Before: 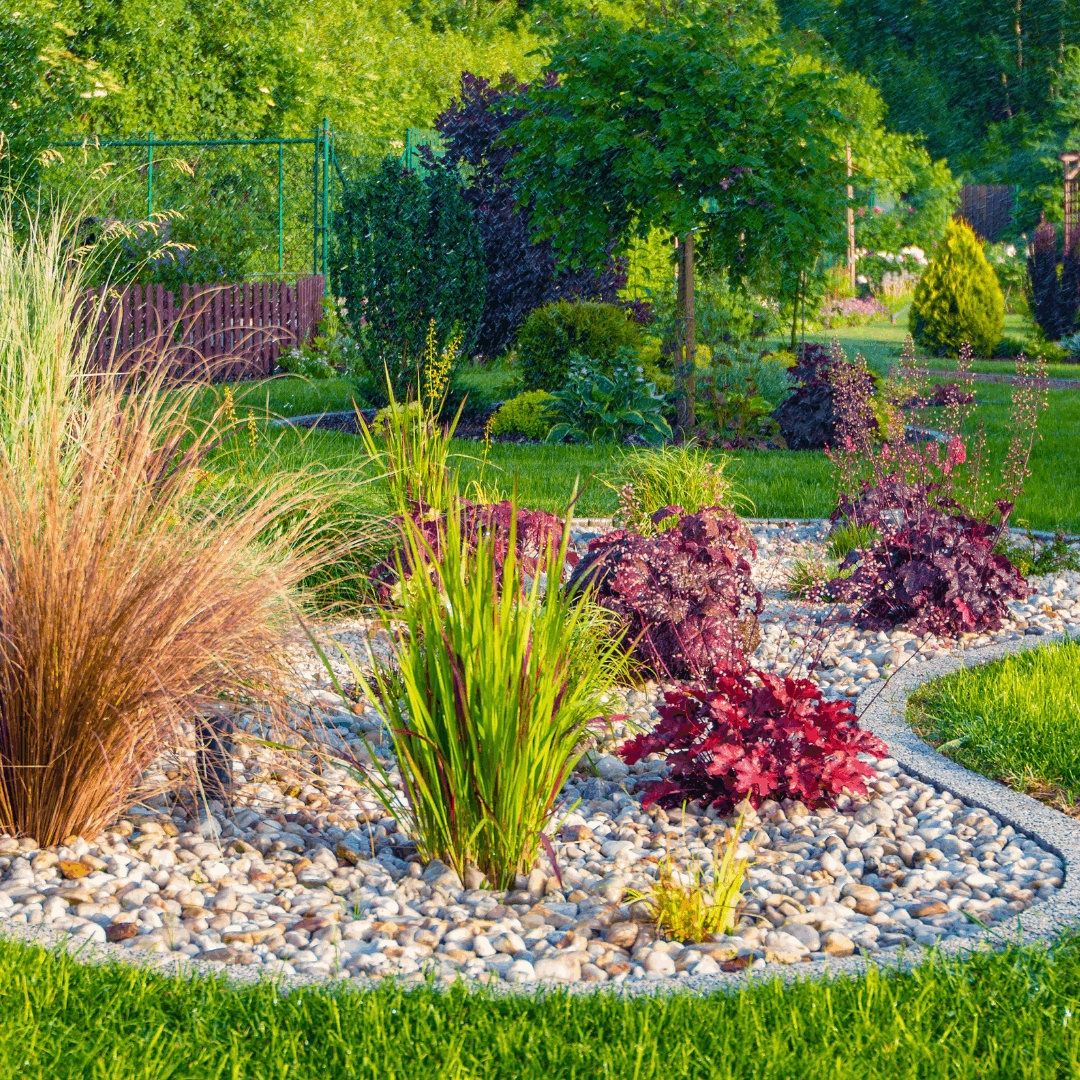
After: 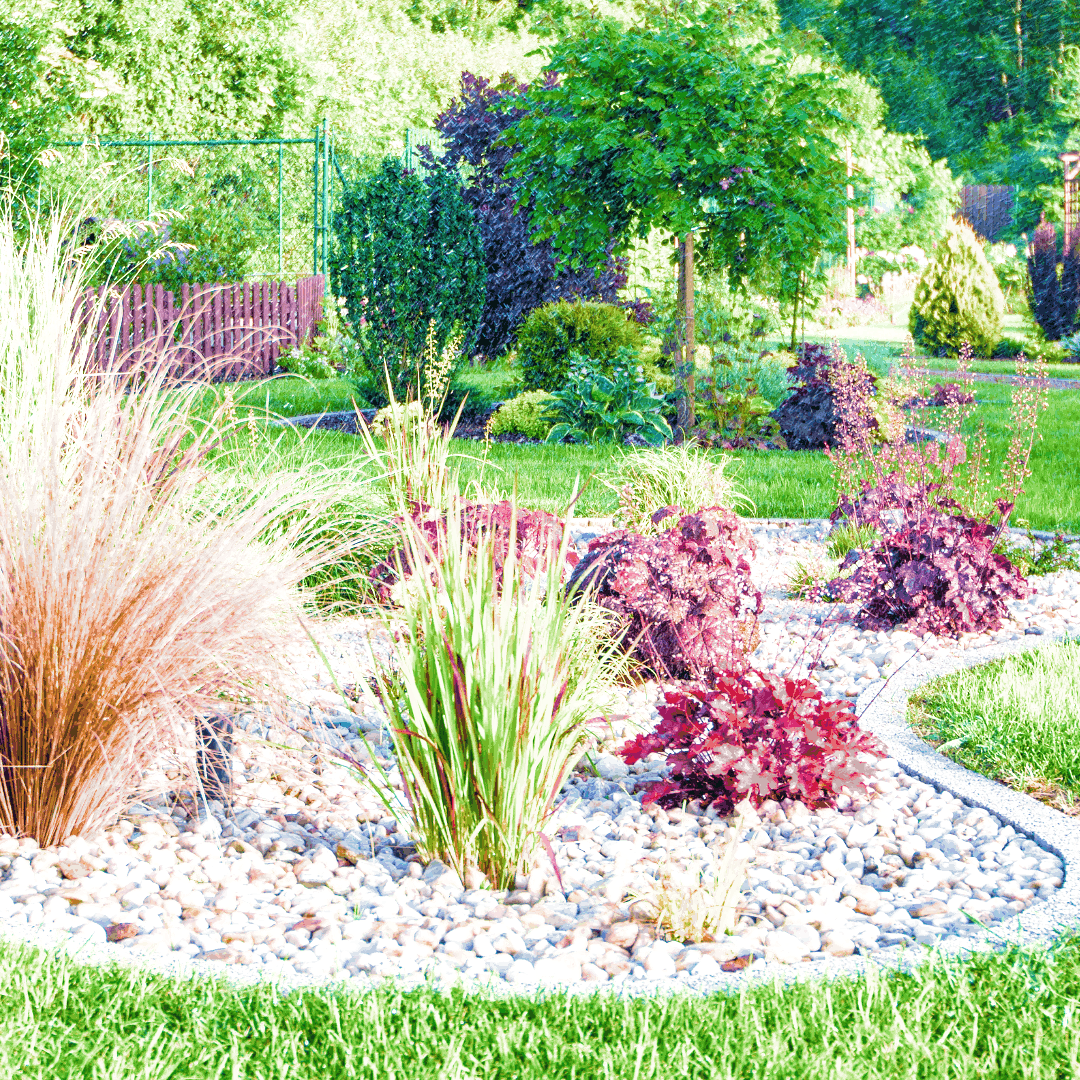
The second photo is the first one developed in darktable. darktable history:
filmic rgb: middle gray luminance 9.23%, black relative exposure -10.55 EV, white relative exposure 3.45 EV, threshold 6 EV, target black luminance 0%, hardness 5.98, latitude 59.69%, contrast 1.087, highlights saturation mix 5%, shadows ↔ highlights balance 29.23%, add noise in highlights 0, color science v3 (2019), use custom middle-gray values true, iterations of high-quality reconstruction 0, contrast in highlights soft, enable highlight reconstruction true
exposure: exposure 0.781 EV, compensate highlight preservation false
white balance: red 1, blue 1
